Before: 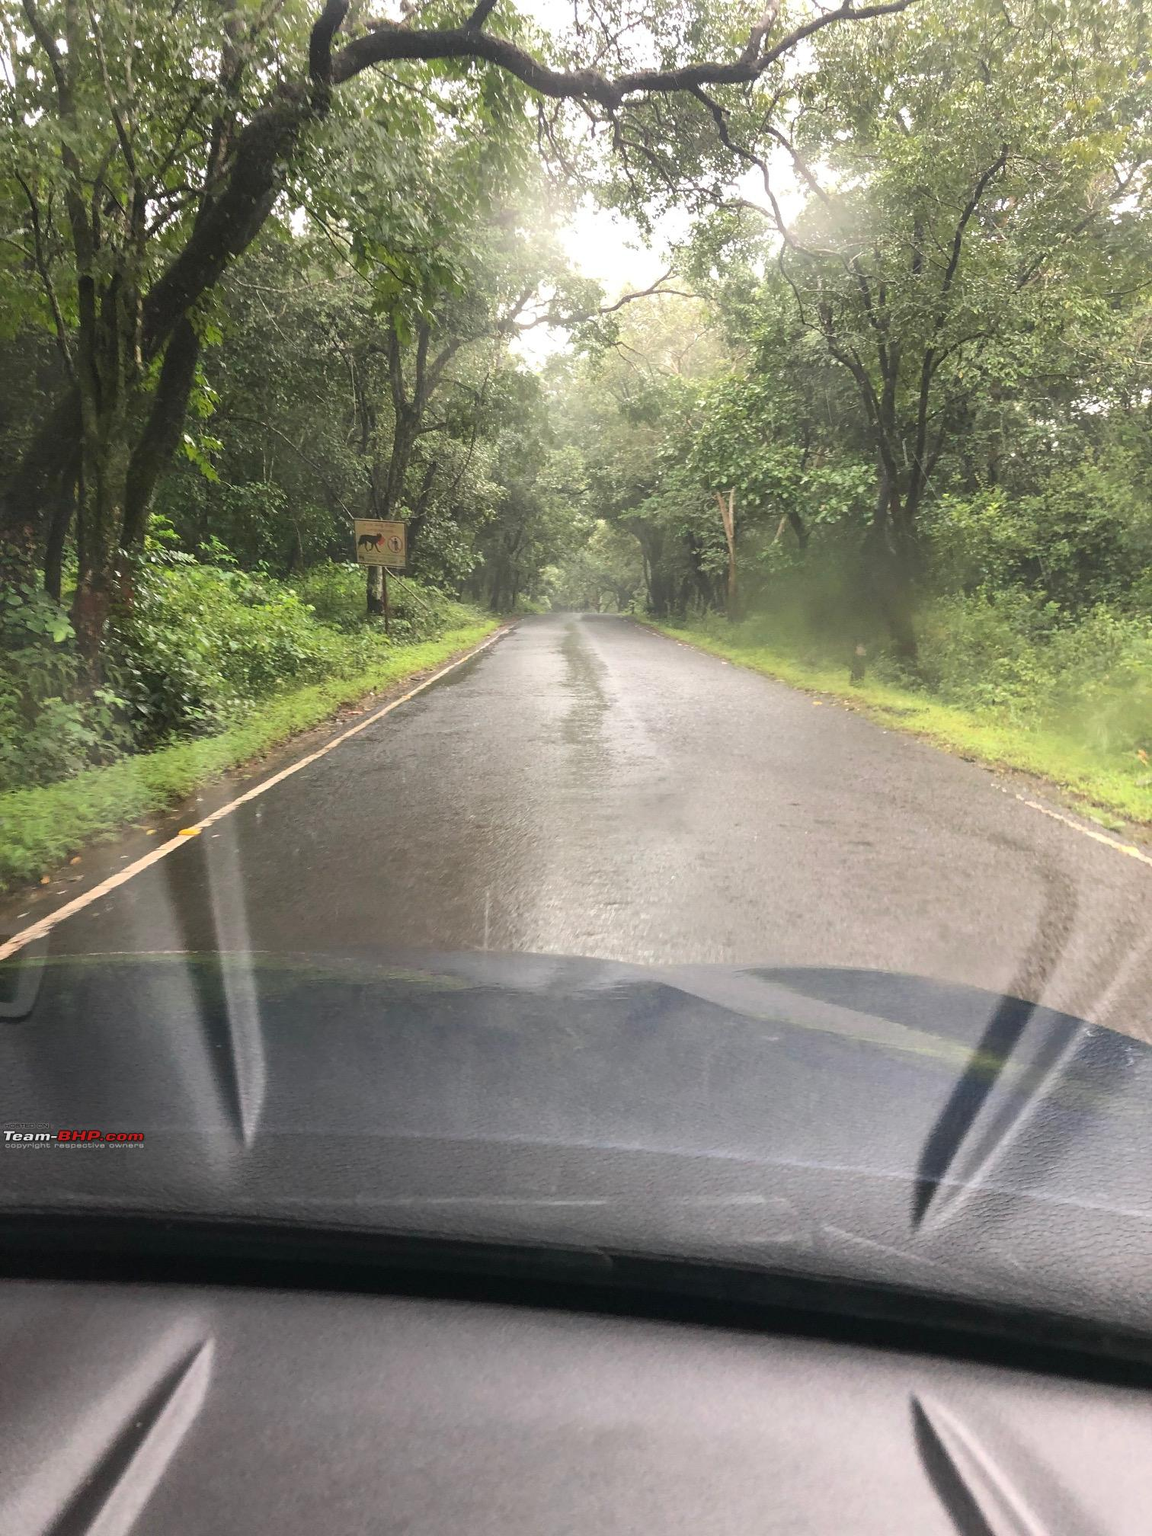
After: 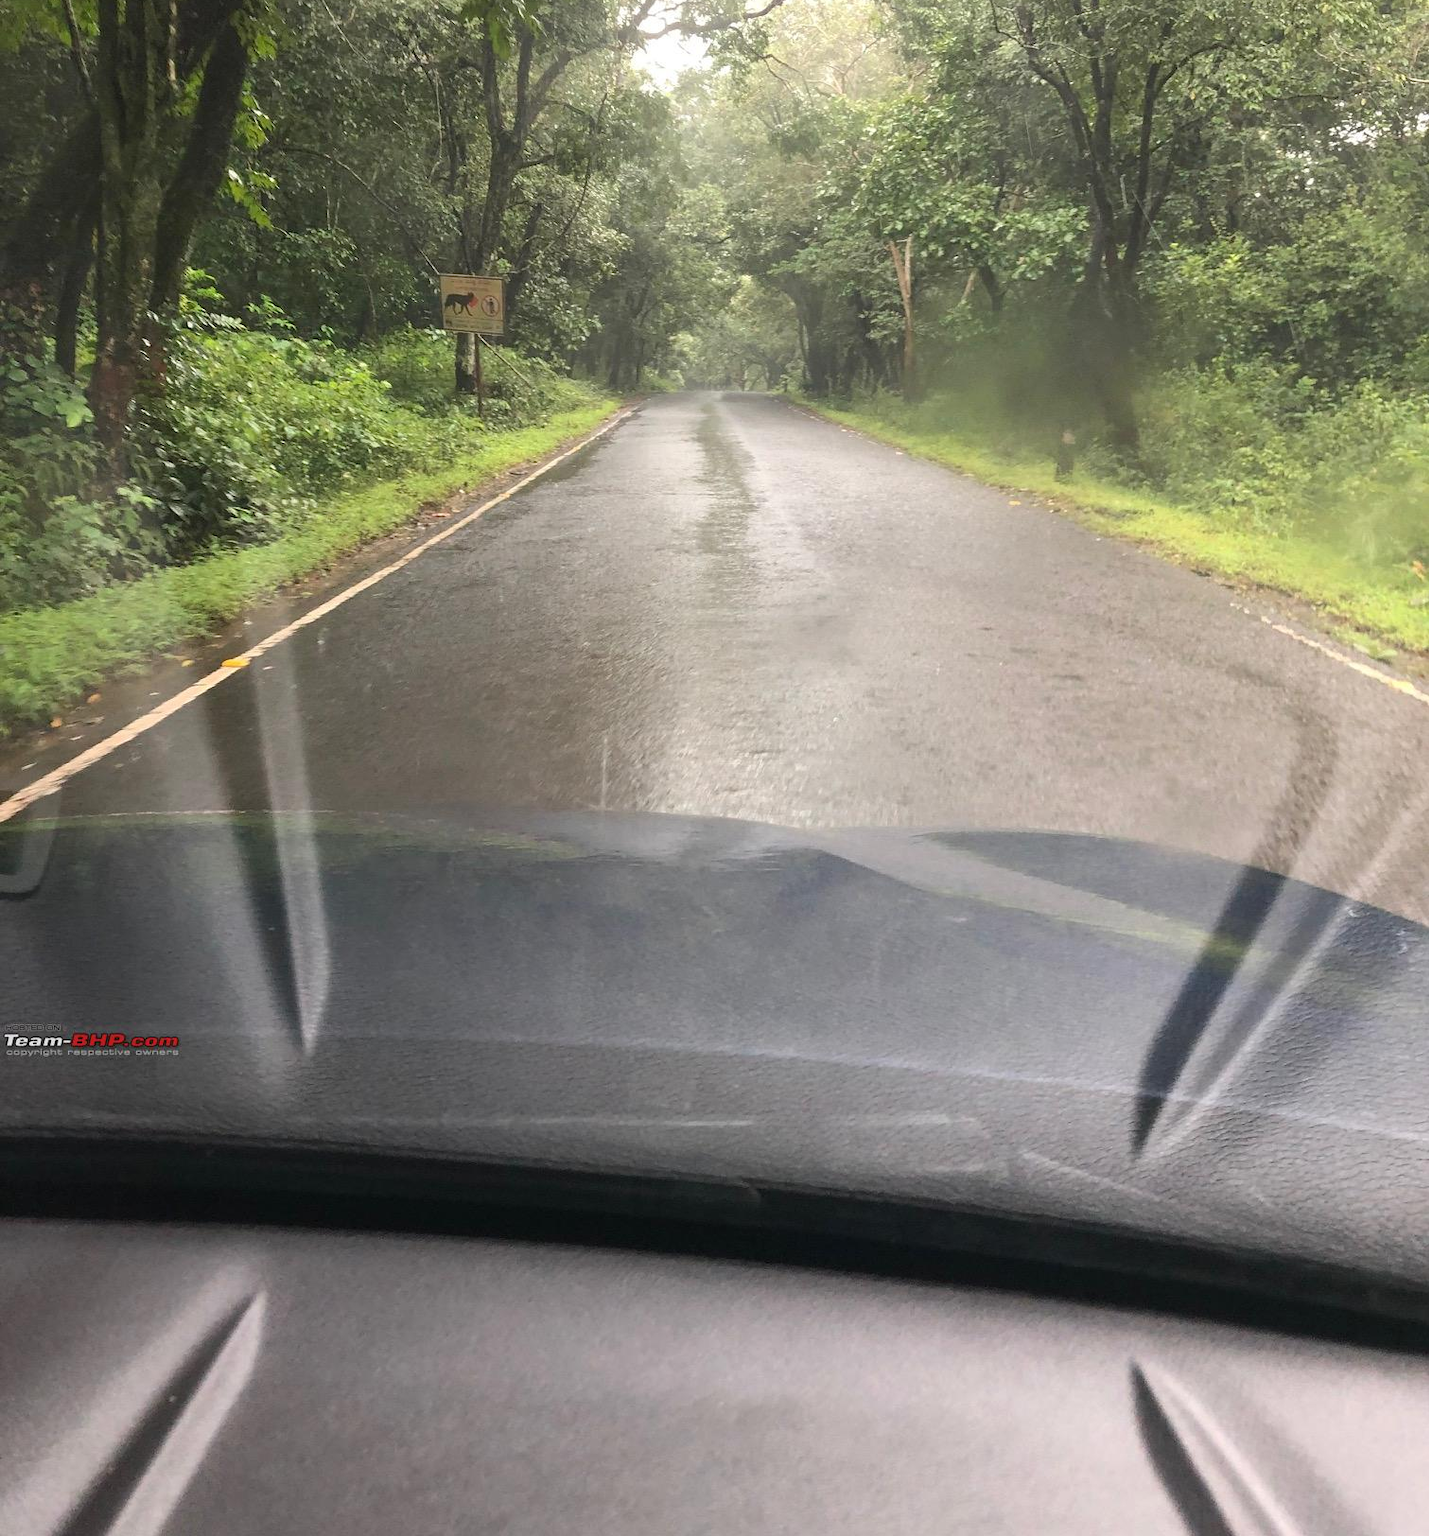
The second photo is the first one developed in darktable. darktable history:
crop and rotate: top 19.421%
